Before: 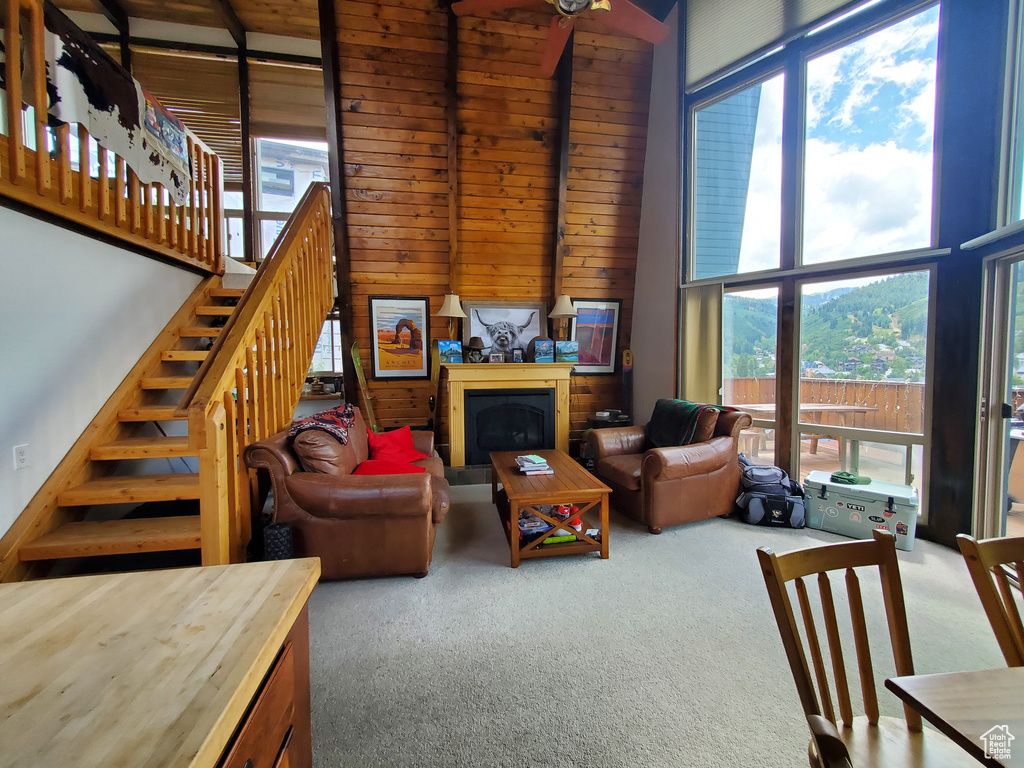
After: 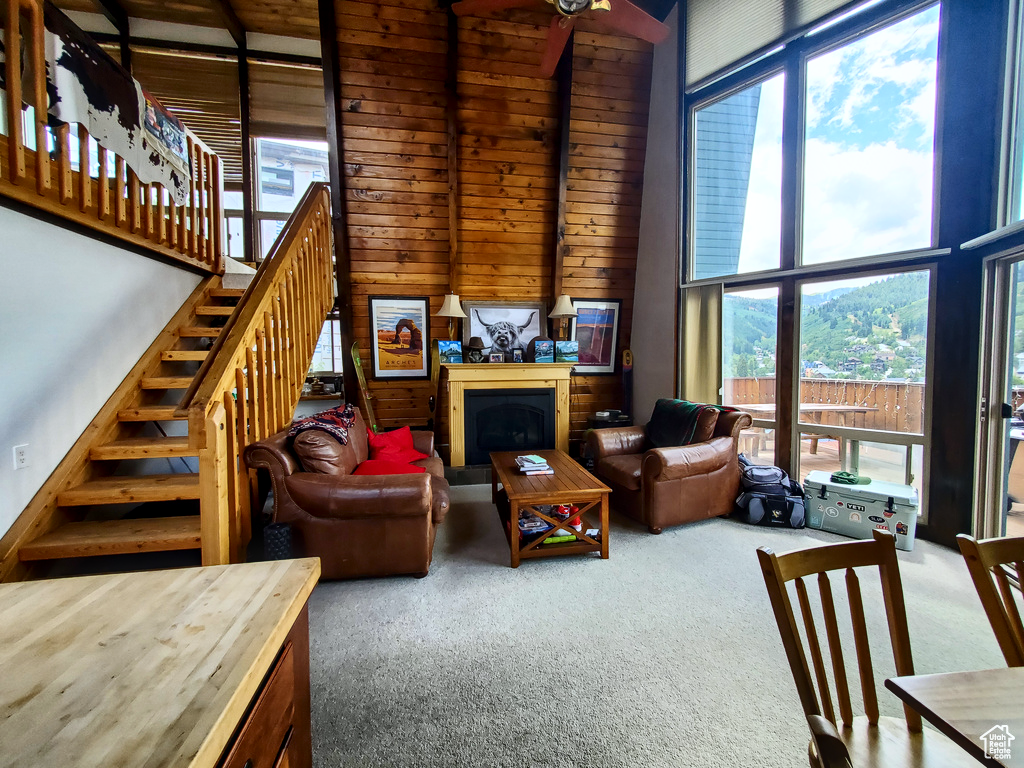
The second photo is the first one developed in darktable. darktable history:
contrast brightness saturation: contrast 0.28
local contrast: on, module defaults
white balance: red 0.982, blue 1.018
